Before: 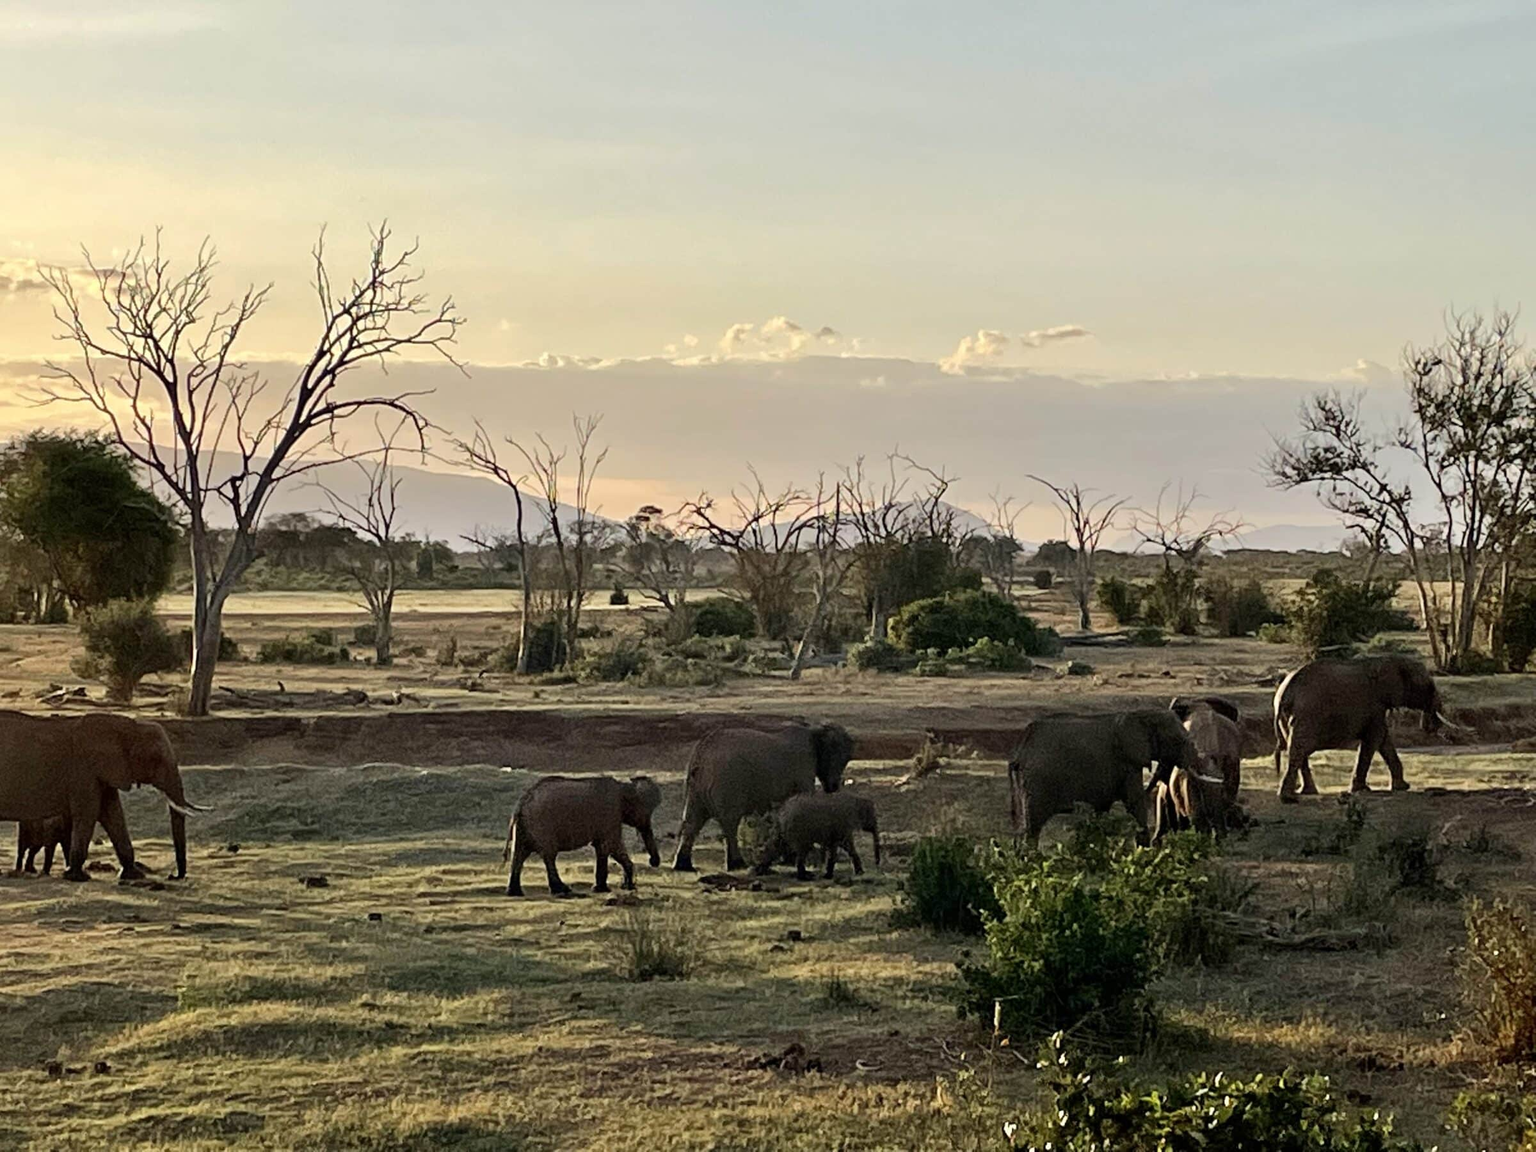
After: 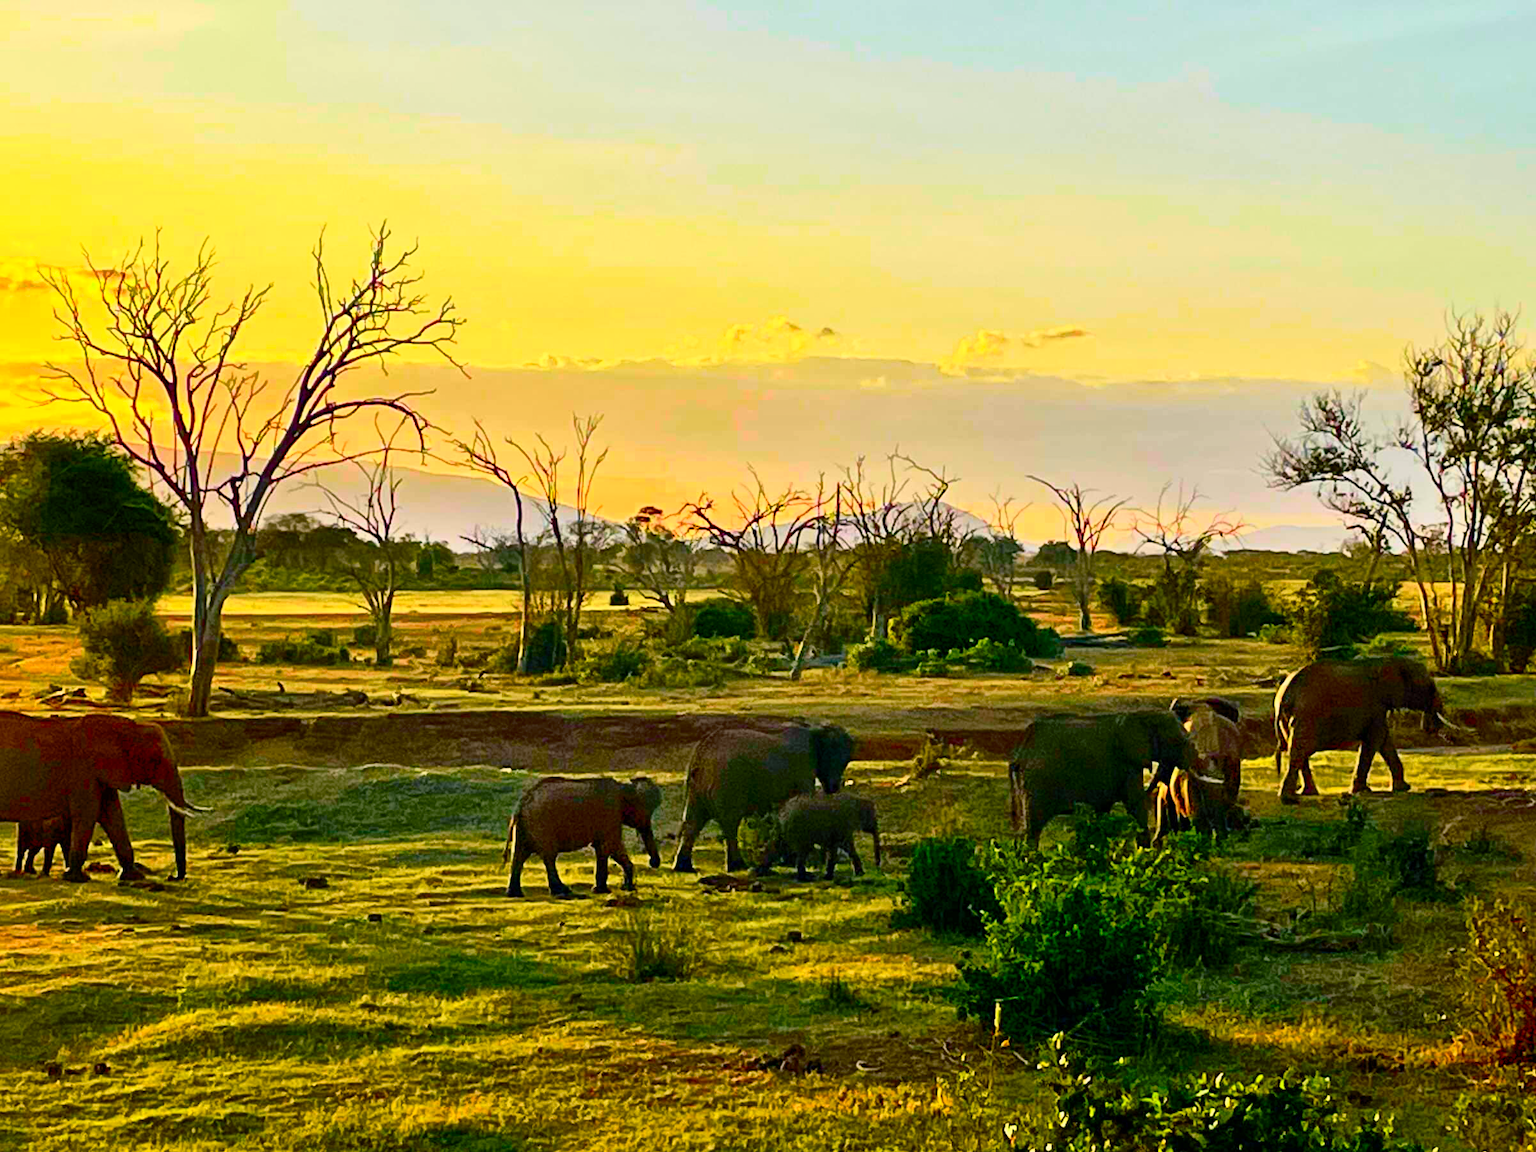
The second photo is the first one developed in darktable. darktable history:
crop: left 0.075%
shadows and highlights: on, module defaults
tone curve: curves: ch0 [(0, 0) (0.187, 0.12) (0.384, 0.363) (0.577, 0.681) (0.735, 0.881) (0.864, 0.959) (1, 0.987)]; ch1 [(0, 0) (0.402, 0.36) (0.476, 0.466) (0.501, 0.501) (0.518, 0.514) (0.564, 0.614) (0.614, 0.664) (0.741, 0.829) (1, 1)]; ch2 [(0, 0) (0.429, 0.387) (0.483, 0.481) (0.503, 0.501) (0.522, 0.531) (0.564, 0.605) (0.615, 0.697) (0.702, 0.774) (1, 0.895)], color space Lab, independent channels, preserve colors none
color balance rgb: shadows lift › chroma 2.764%, shadows lift › hue 192.14°, highlights gain › chroma 0.19%, highlights gain › hue 331.19°, linear chroma grading › global chroma 20.018%, perceptual saturation grading › global saturation 38.703%, perceptual saturation grading › highlights -24.811%, perceptual saturation grading › mid-tones 34.396%, perceptual saturation grading › shadows 35.177%, global vibrance 20%
